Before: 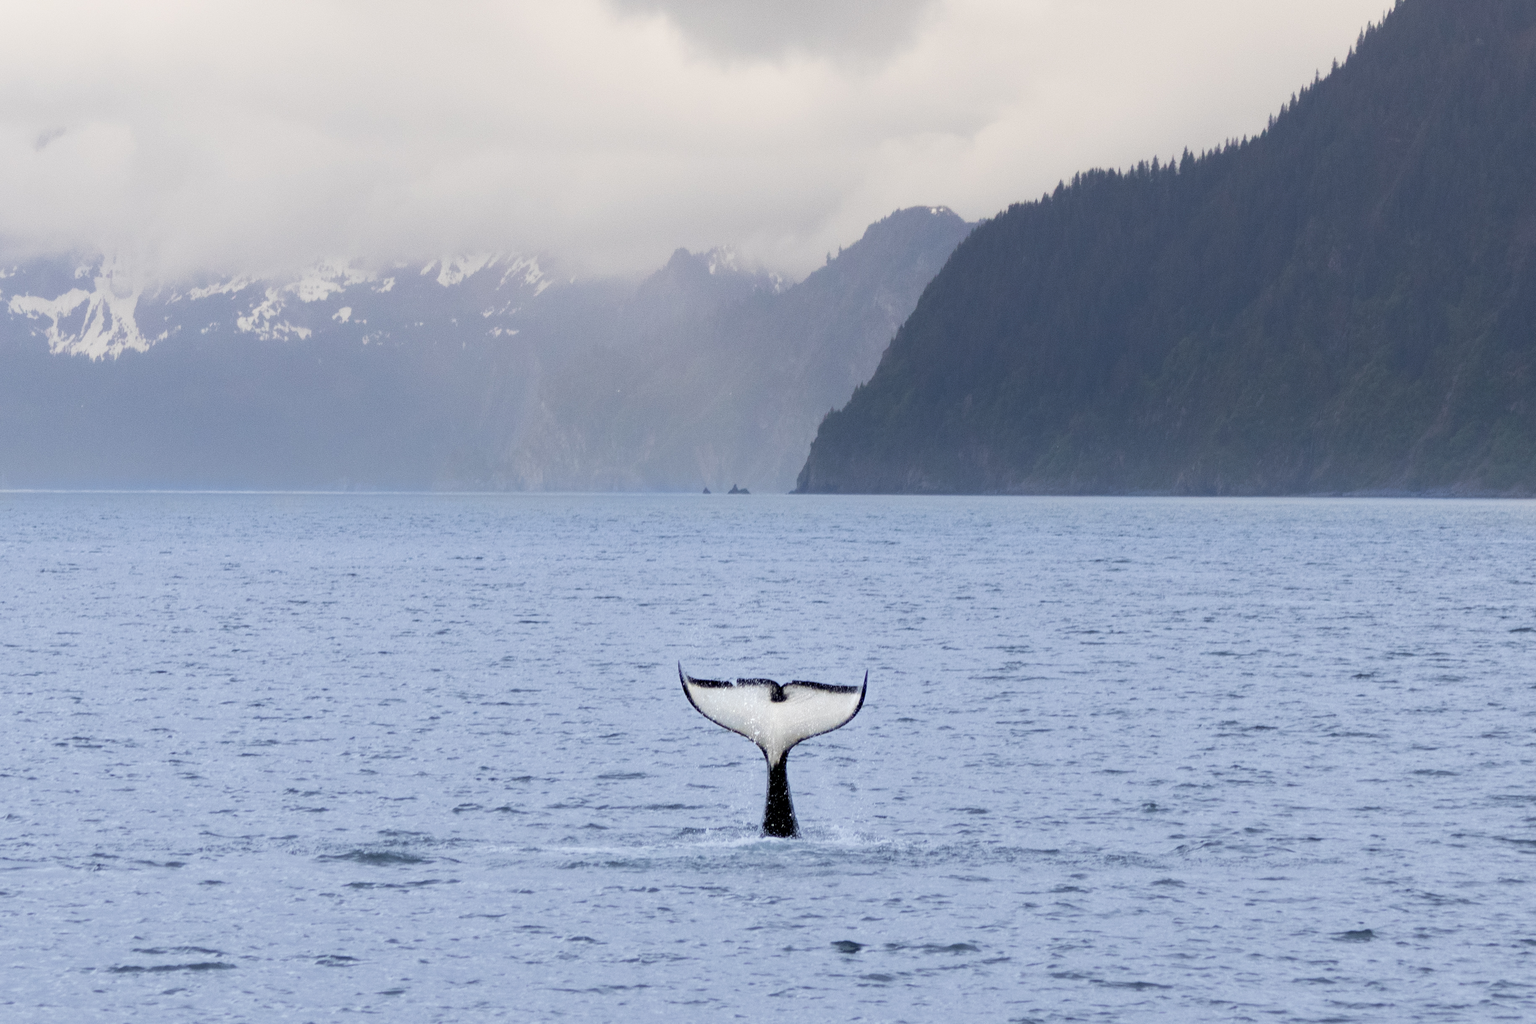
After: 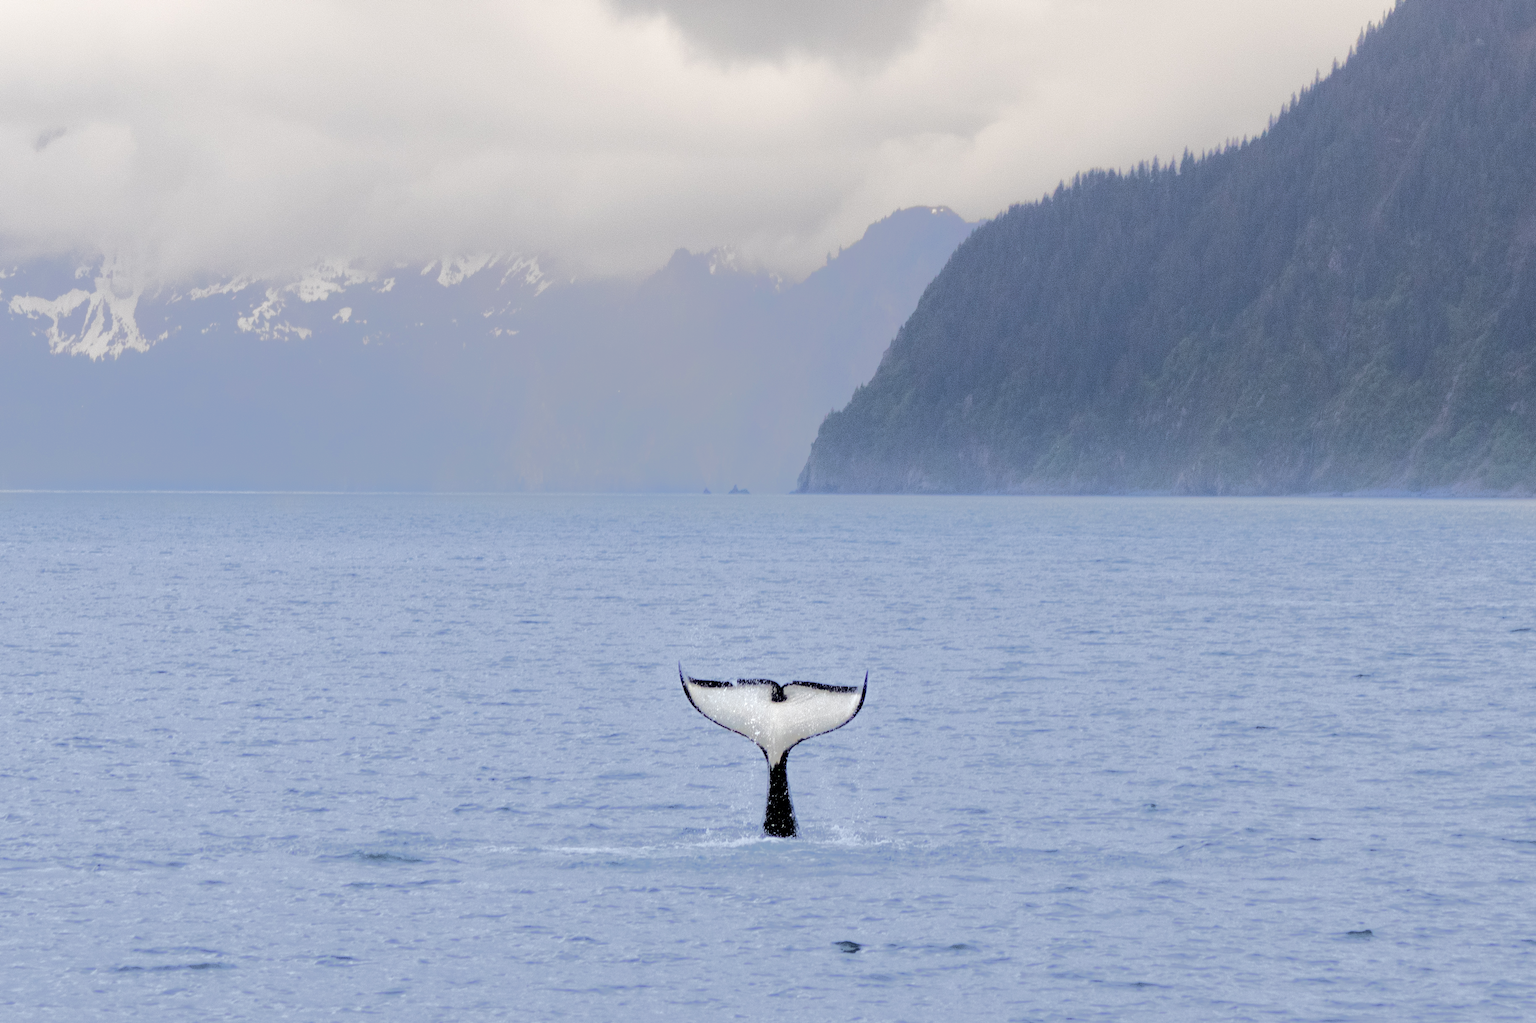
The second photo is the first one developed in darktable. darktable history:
tone equalizer: -8 EV -0.532 EV, -7 EV -0.318 EV, -6 EV -0.051 EV, -5 EV 0.389 EV, -4 EV 0.975 EV, -3 EV 0.809 EV, -2 EV -0.011 EV, -1 EV 0.124 EV, +0 EV -0.014 EV, edges refinement/feathering 500, mask exposure compensation -1.57 EV, preserve details no
